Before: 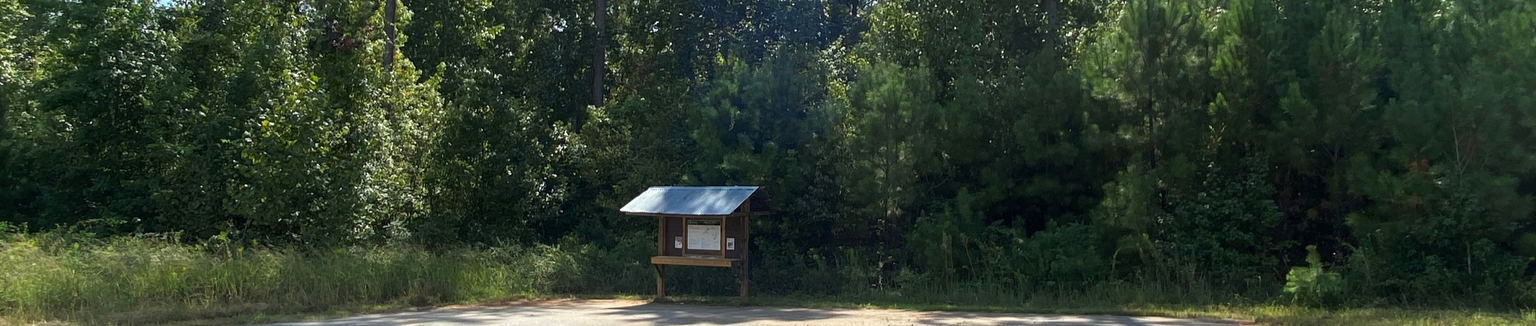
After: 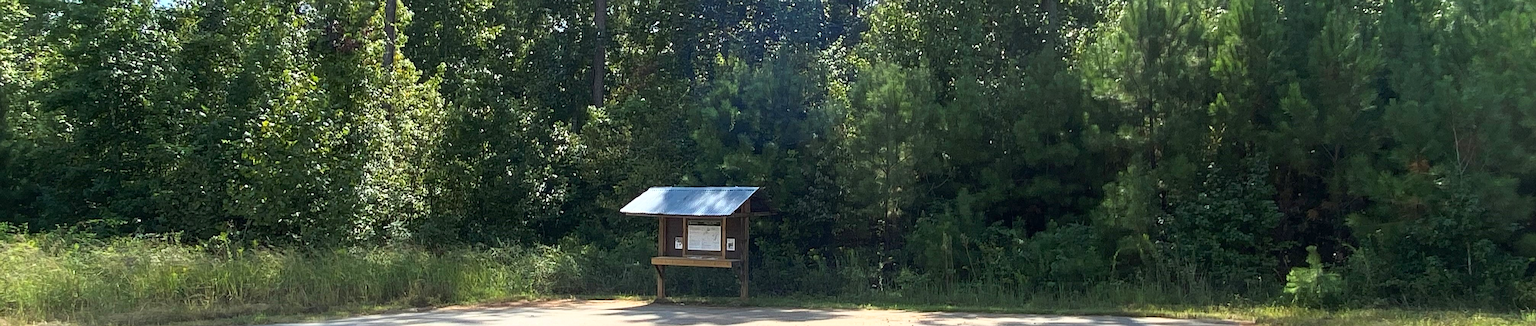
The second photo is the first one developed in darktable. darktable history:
base curve: curves: ch0 [(0, 0) (0.557, 0.834) (1, 1)]
sharpen: on, module defaults
